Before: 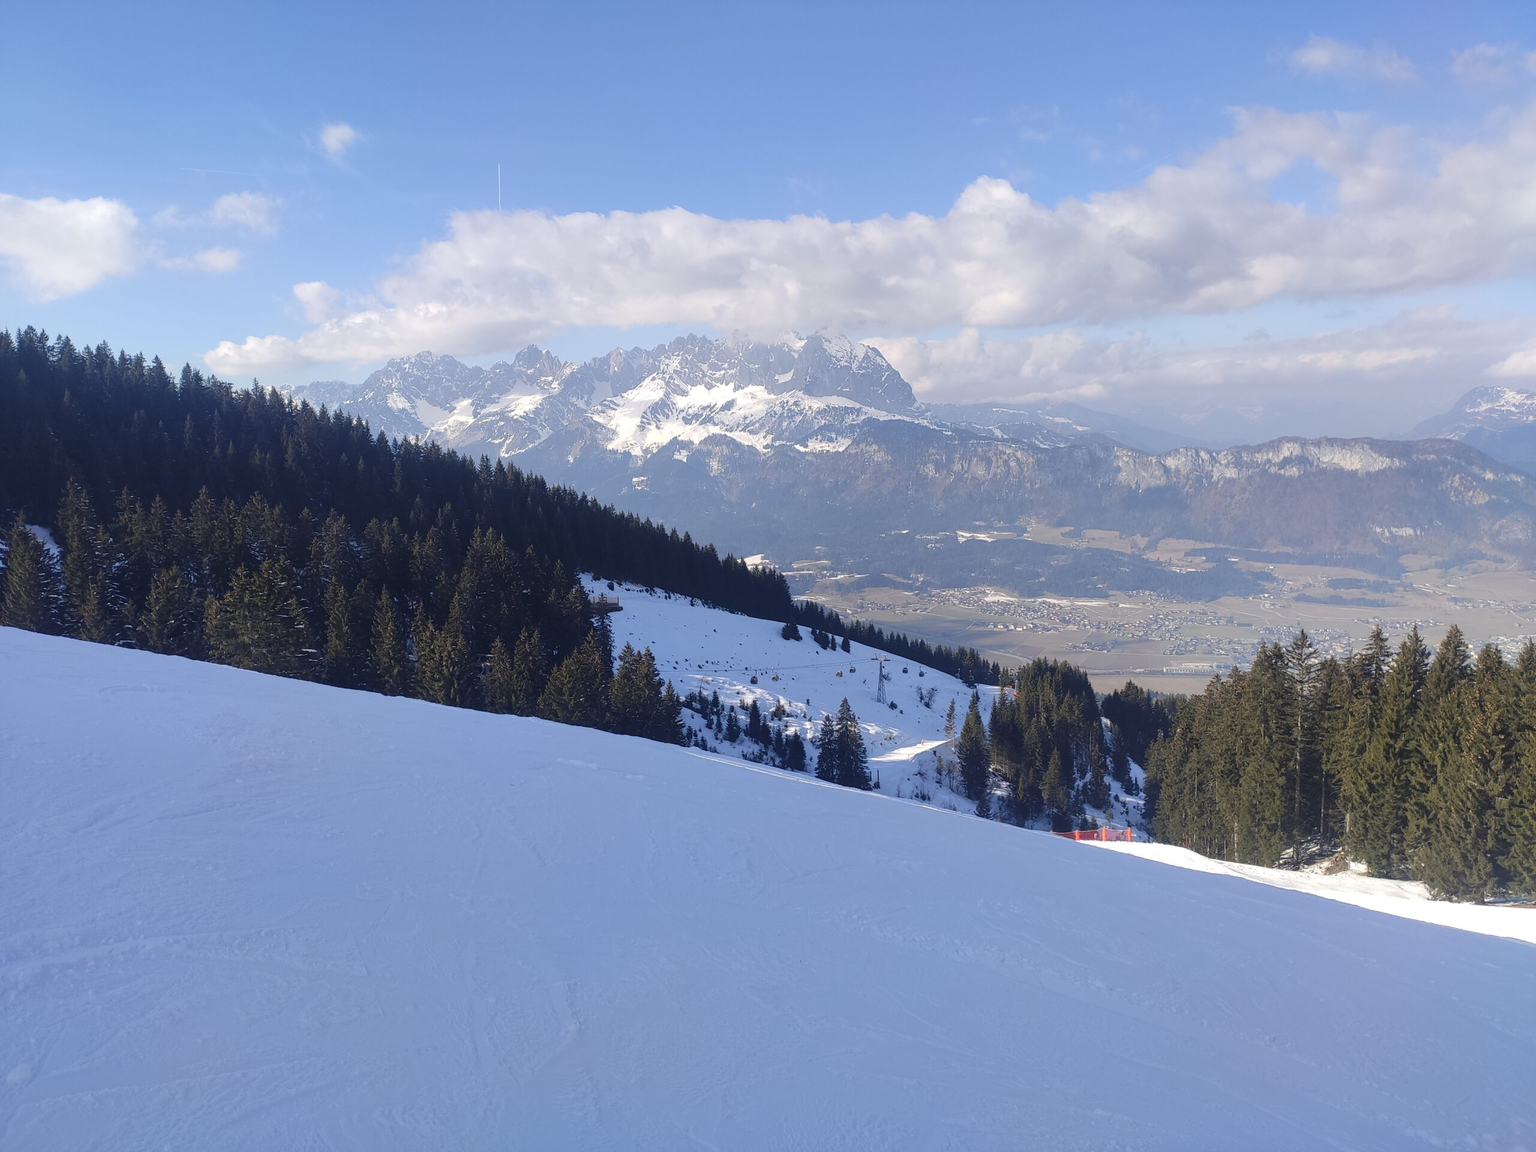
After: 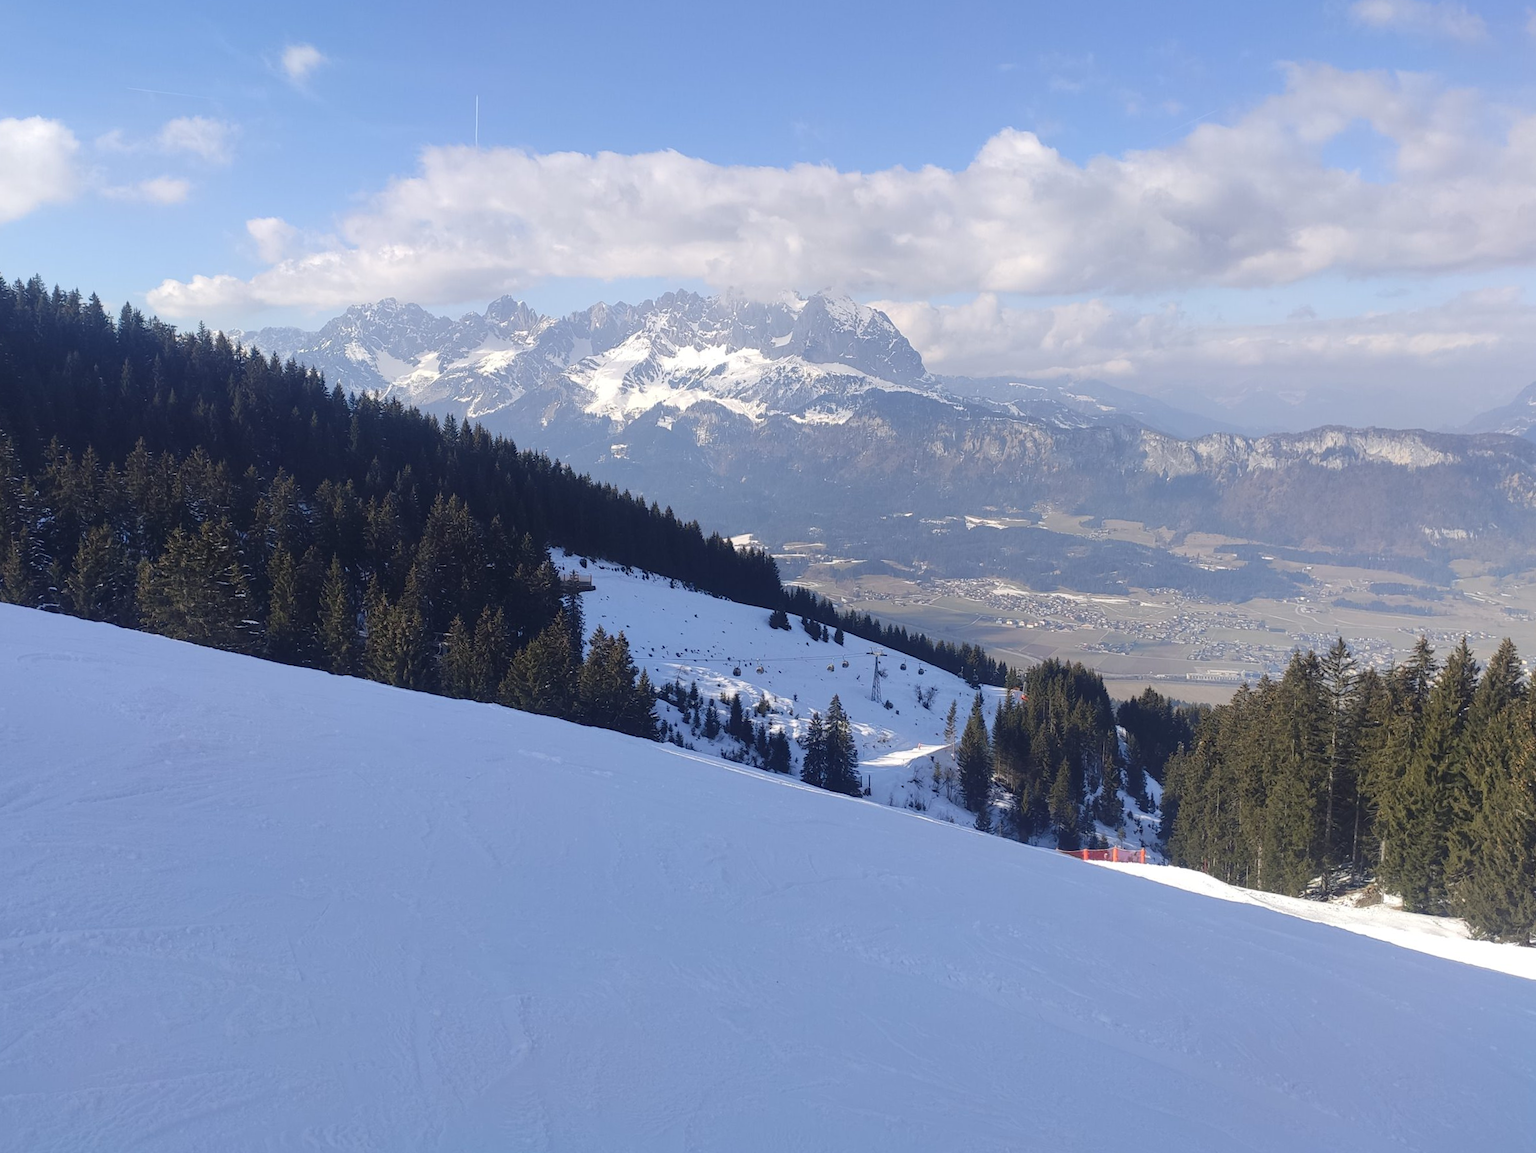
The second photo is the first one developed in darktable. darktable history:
crop and rotate: angle -2.02°, left 3.095%, top 3.868%, right 1.562%, bottom 0.66%
